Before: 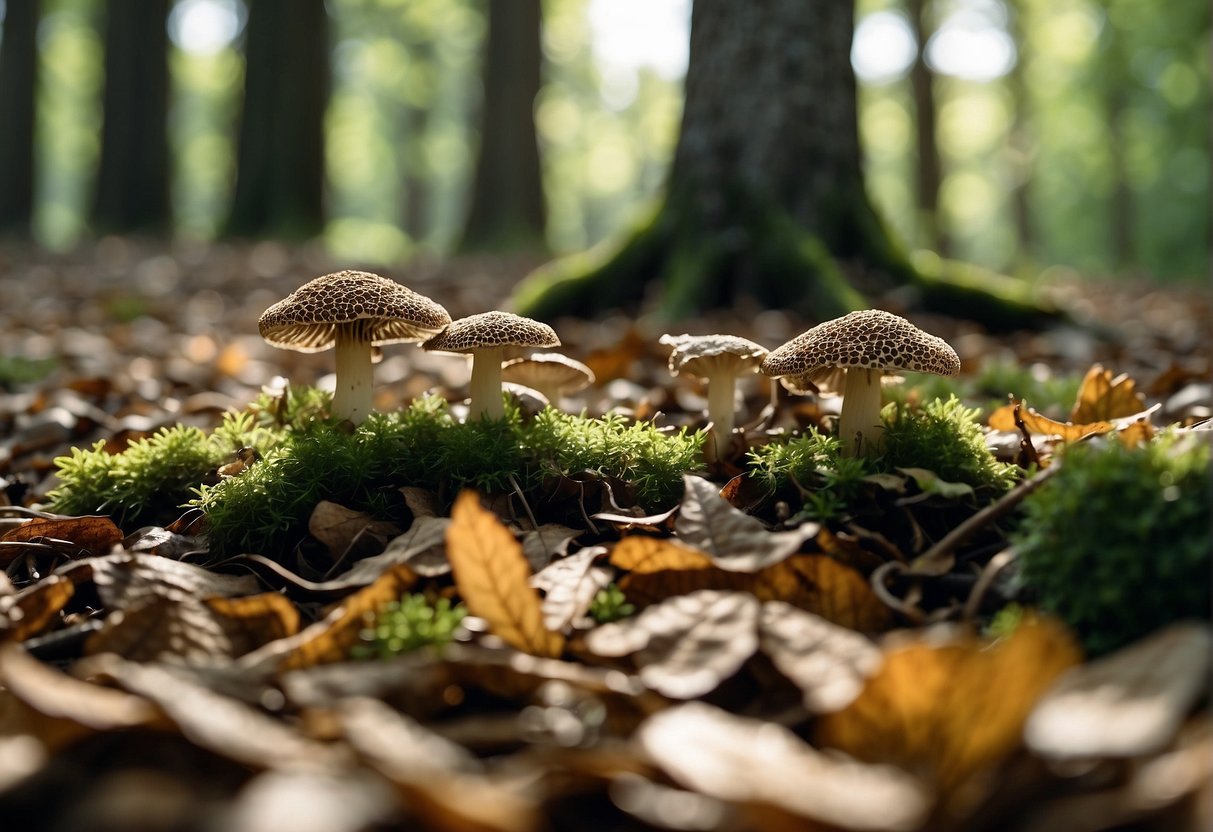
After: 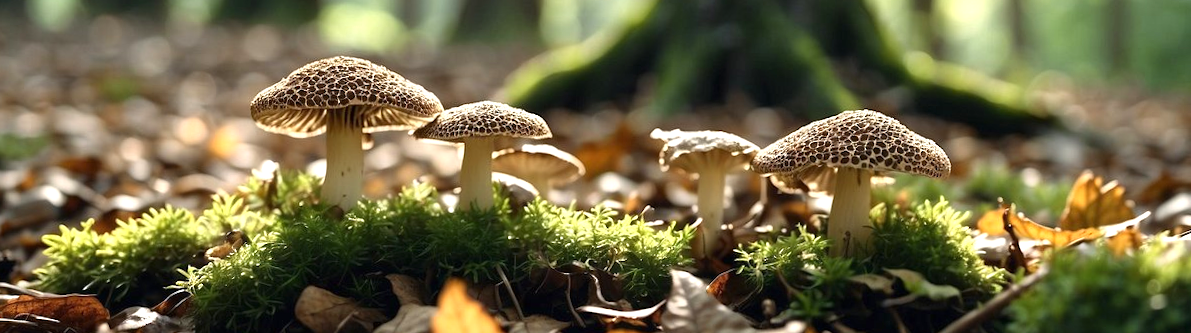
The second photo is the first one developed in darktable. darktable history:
exposure: black level correction 0, exposure 0.7 EV, compensate exposure bias true, compensate highlight preservation false
rotate and perspective: rotation 1.57°, crop left 0.018, crop right 0.982, crop top 0.039, crop bottom 0.961
crop and rotate: top 23.84%, bottom 34.294%
